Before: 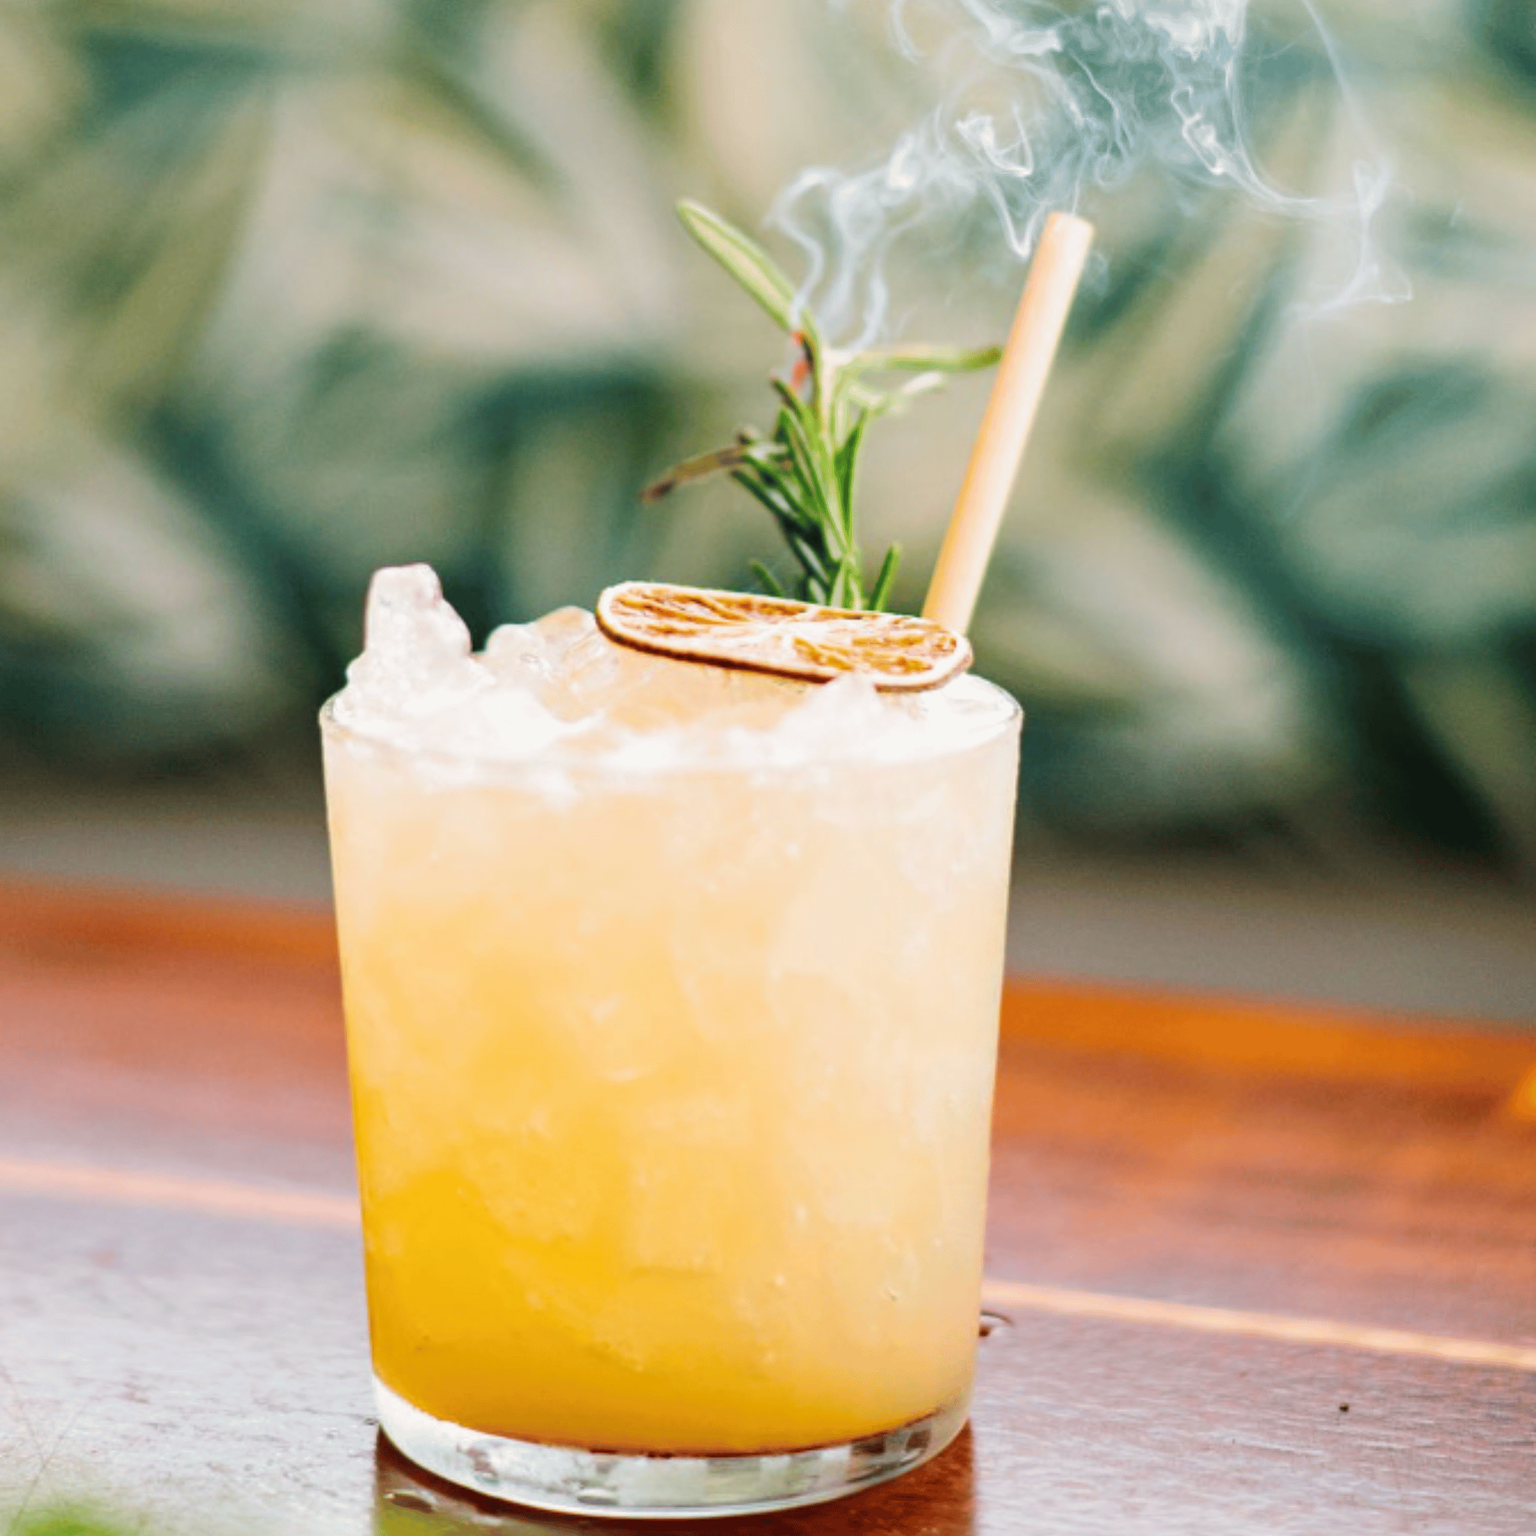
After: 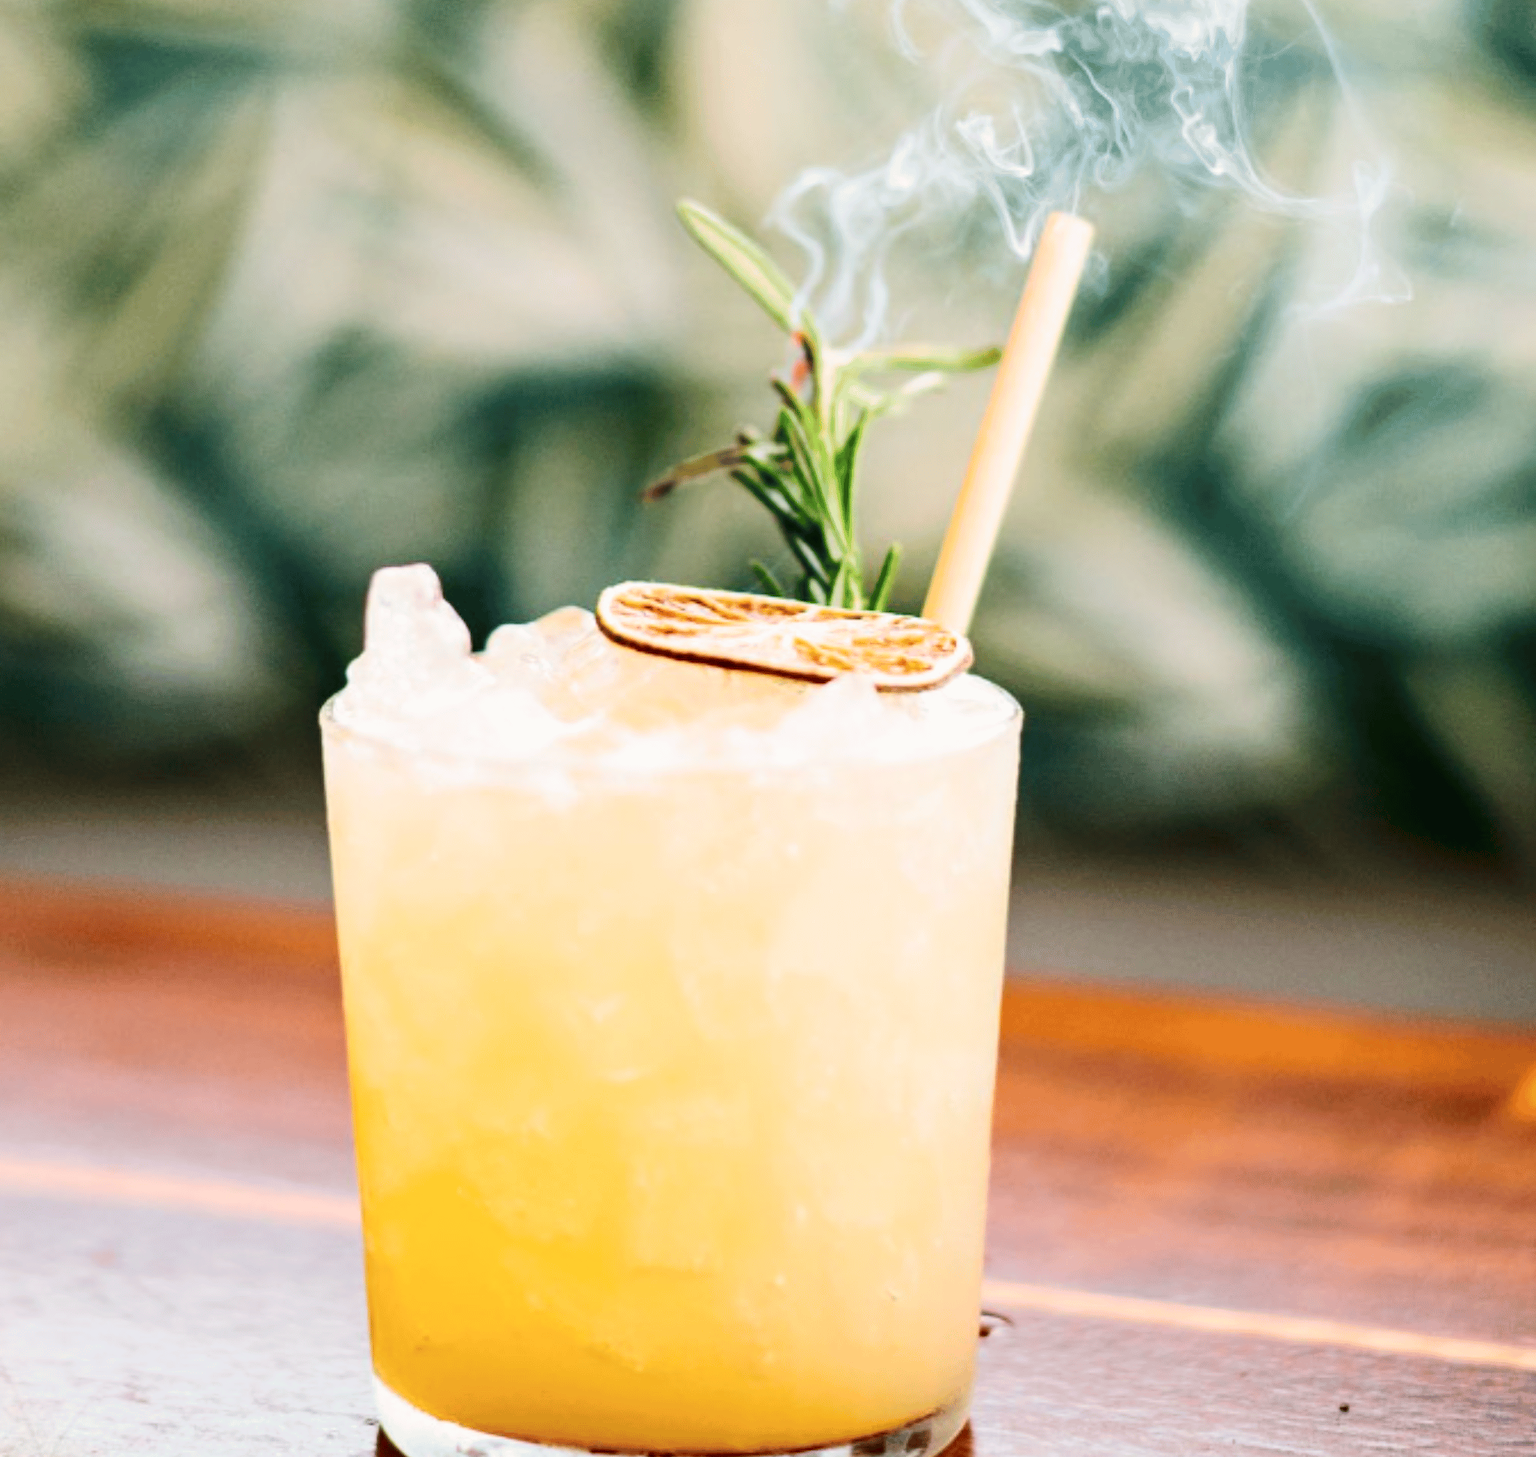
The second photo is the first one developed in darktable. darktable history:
contrast brightness saturation: contrast 0.221
crop and rotate: top 0.006%, bottom 5.106%
